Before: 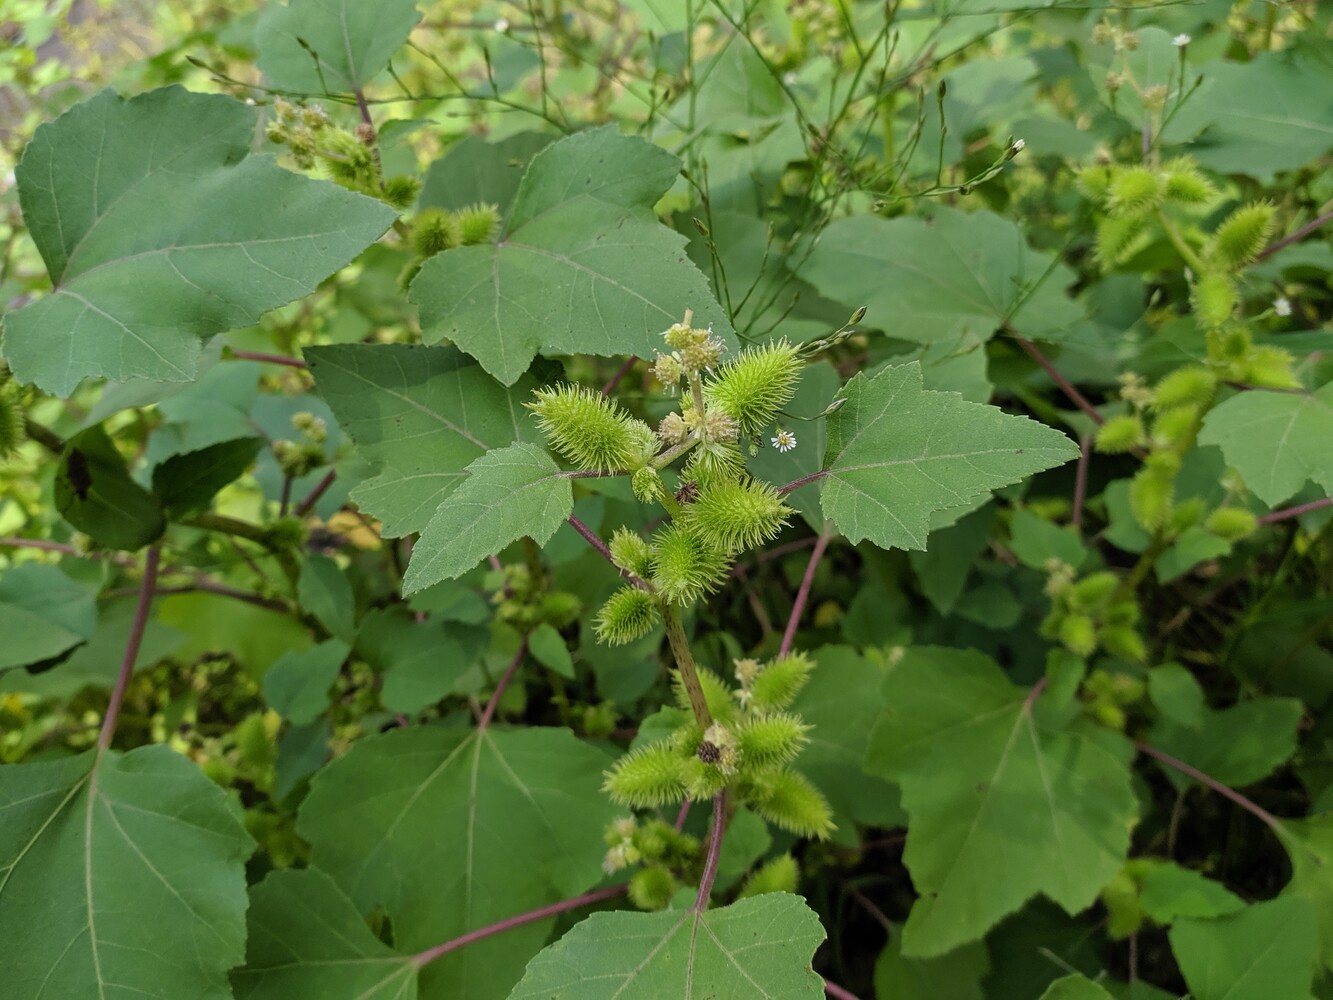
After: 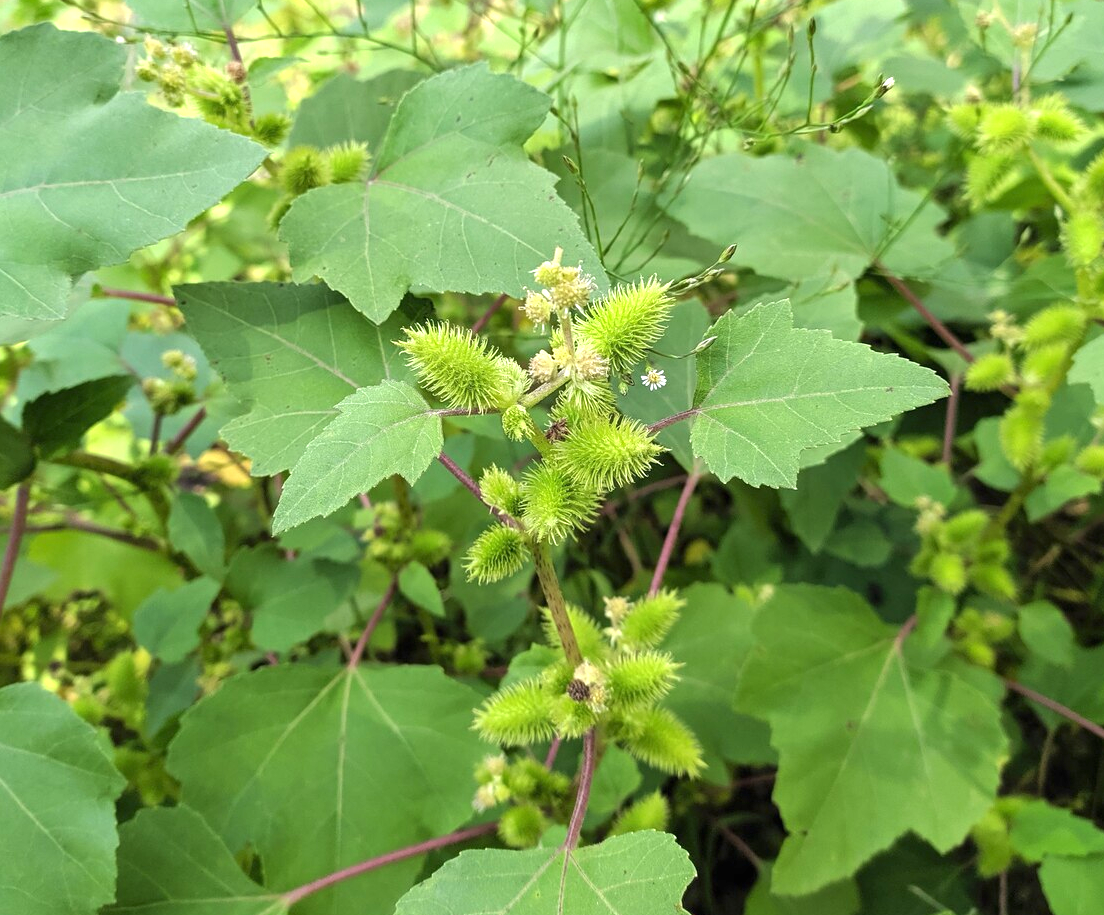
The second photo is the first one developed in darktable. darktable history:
base curve: preserve colors none
exposure: black level correction 0, exposure 1.1 EV, compensate exposure bias true, compensate highlight preservation false
crop: left 9.807%, top 6.259%, right 7.334%, bottom 2.177%
